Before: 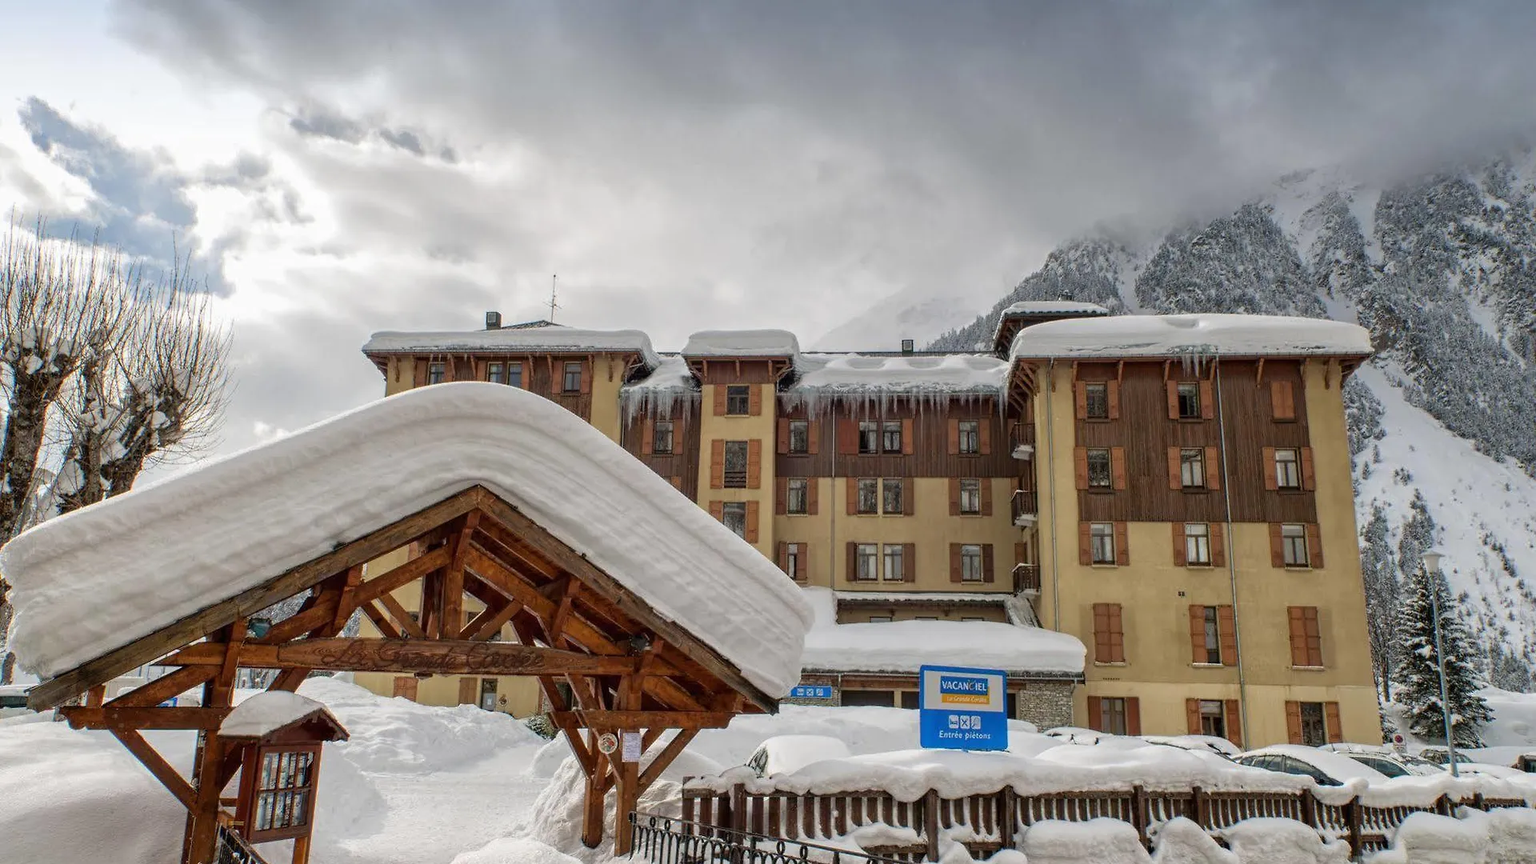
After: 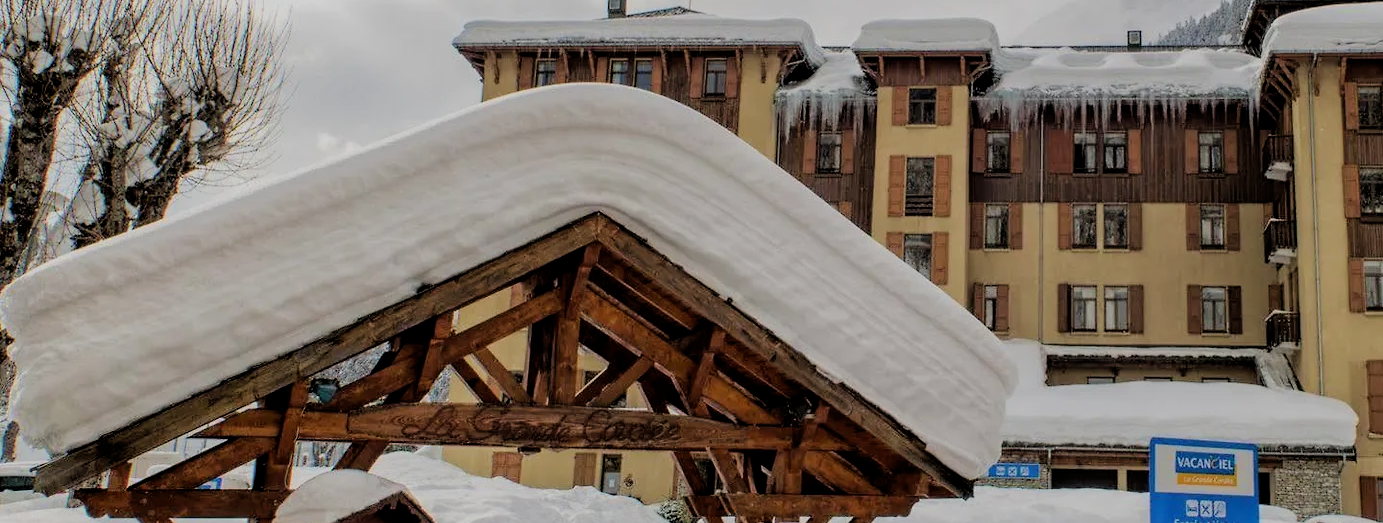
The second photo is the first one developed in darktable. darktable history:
filmic rgb: black relative exposure -4.38 EV, white relative exposure 4.56 EV, hardness 2.37, contrast 1.05
crop: top 36.498%, right 27.964%, bottom 14.995%
velvia: strength 15%
